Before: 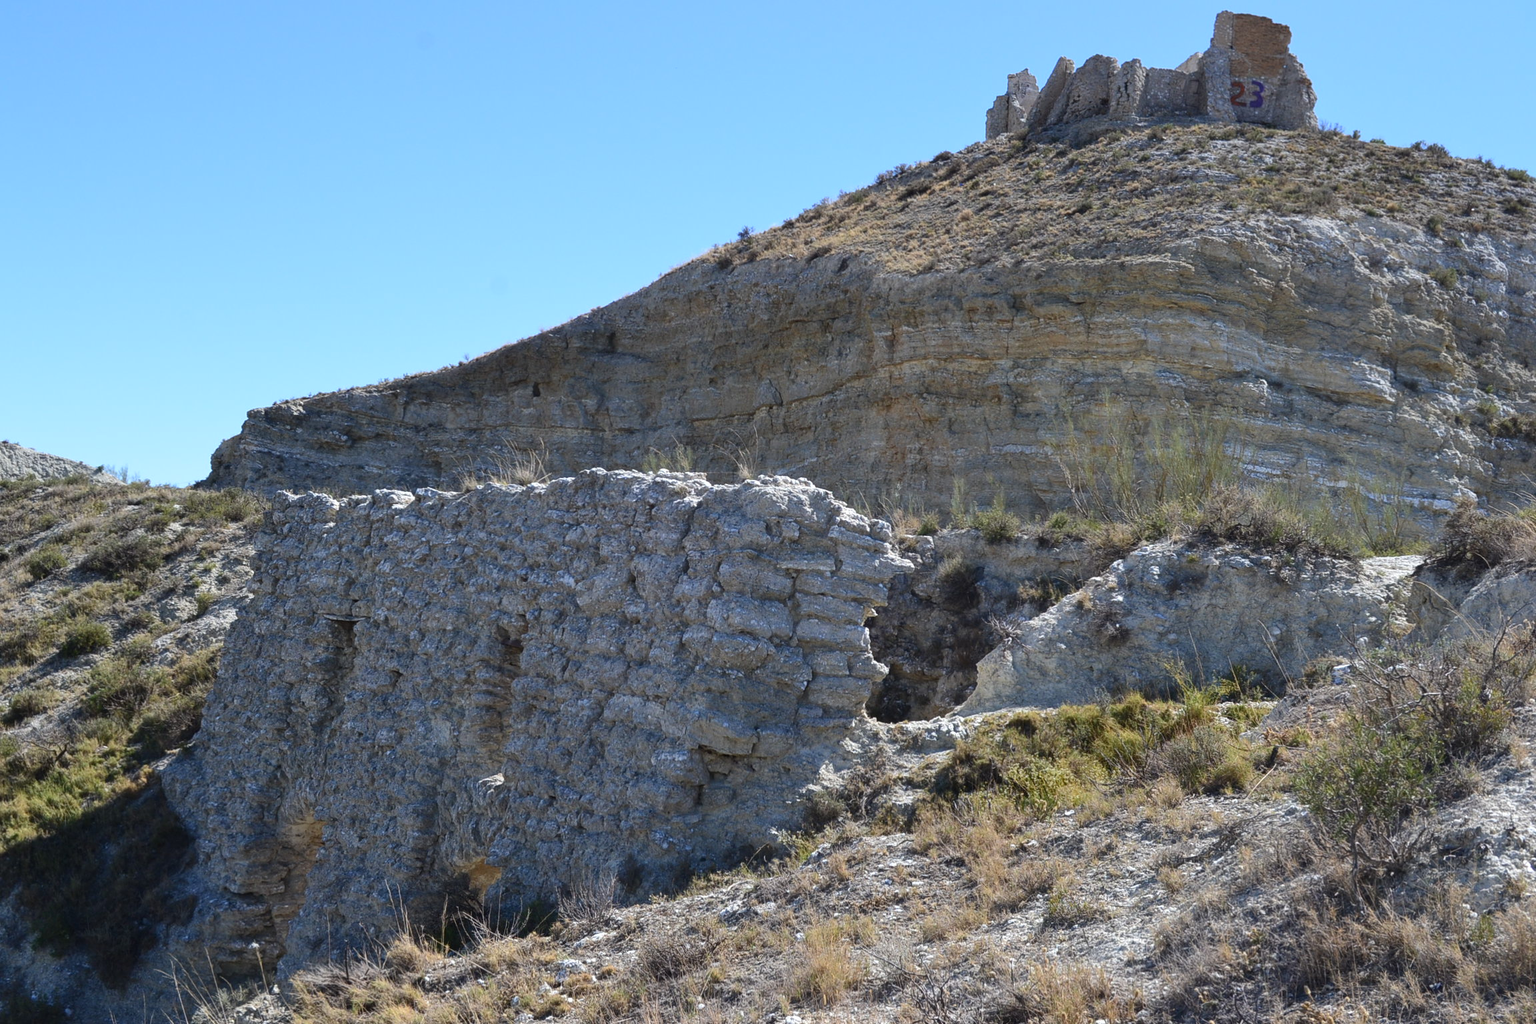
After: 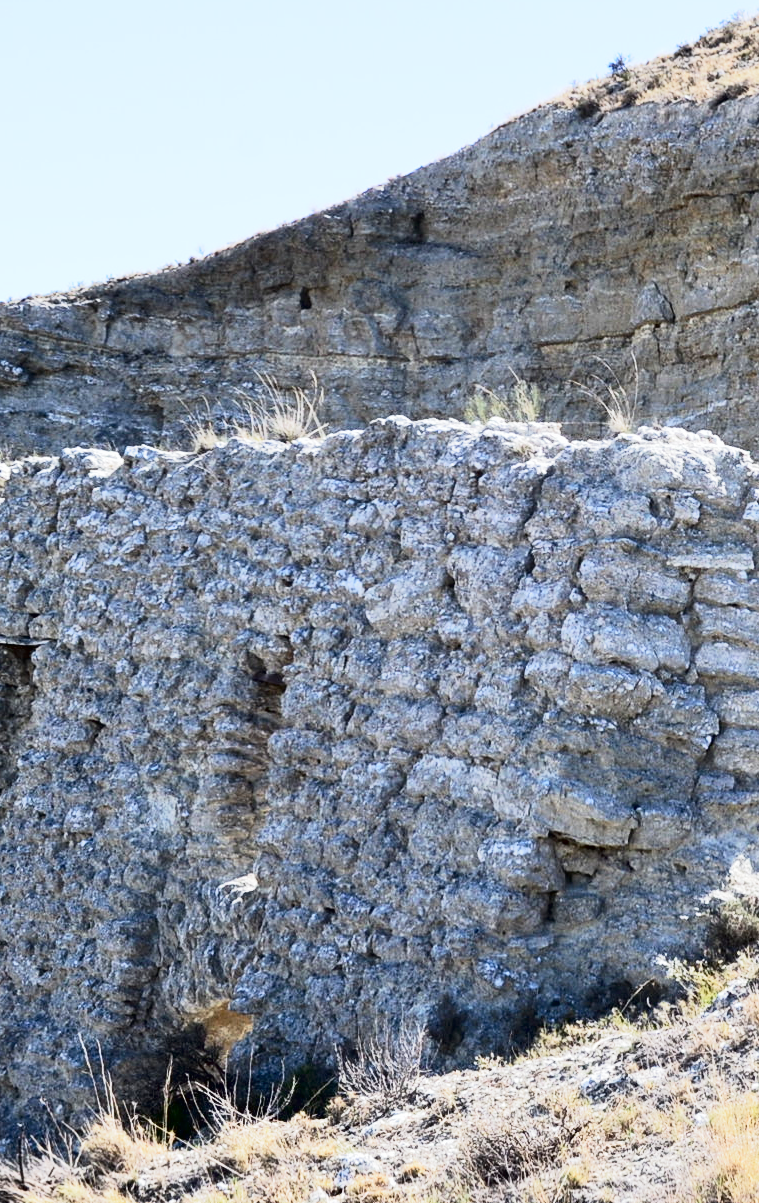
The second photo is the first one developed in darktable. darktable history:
exposure: exposure 0.634 EV, compensate exposure bias true, compensate highlight preservation false
base curve: curves: ch0 [(0, 0) (0.088, 0.125) (0.176, 0.251) (0.354, 0.501) (0.613, 0.749) (1, 0.877)], preserve colors none
crop and rotate: left 21.684%, top 18.645%, right 45.355%, bottom 3.006%
tone curve: curves: ch0 [(0, 0) (0.003, 0.001) (0.011, 0.001) (0.025, 0.001) (0.044, 0.001) (0.069, 0.003) (0.1, 0.007) (0.136, 0.013) (0.177, 0.032) (0.224, 0.083) (0.277, 0.157) (0.335, 0.237) (0.399, 0.334) (0.468, 0.446) (0.543, 0.562) (0.623, 0.683) (0.709, 0.801) (0.801, 0.869) (0.898, 0.918) (1, 1)], color space Lab, independent channels, preserve colors none
